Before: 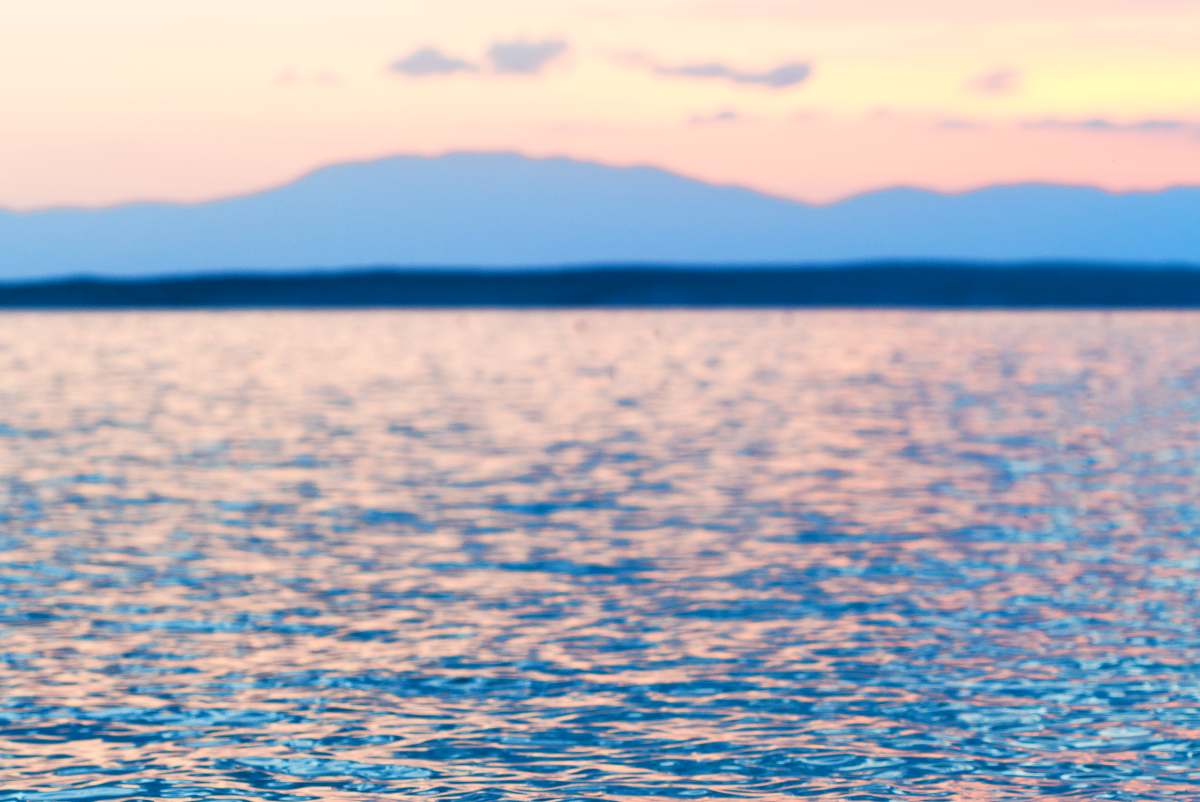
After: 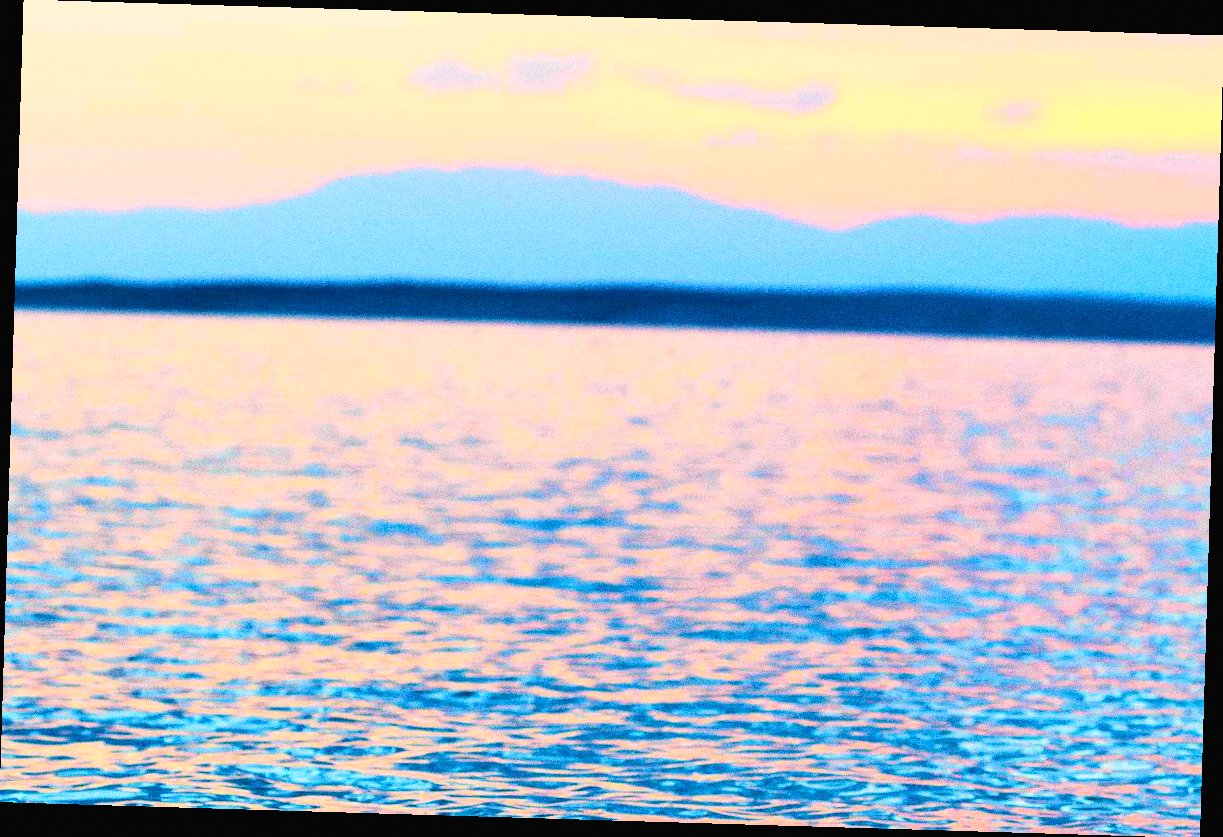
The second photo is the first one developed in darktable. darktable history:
rotate and perspective: rotation 1.72°, automatic cropping off
tone curve: curves: ch0 [(0, 0.014) (0.12, 0.096) (0.386, 0.49) (0.54, 0.684) (0.751, 0.855) (0.89, 0.943) (0.998, 0.989)]; ch1 [(0, 0) (0.133, 0.099) (0.437, 0.41) (0.5, 0.5) (0.517, 0.536) (0.548, 0.575) (0.582, 0.639) (0.627, 0.692) (0.836, 0.868) (1, 1)]; ch2 [(0, 0) (0.374, 0.341) (0.456, 0.443) (0.478, 0.49) (0.501, 0.5) (0.528, 0.538) (0.55, 0.6) (0.572, 0.633) (0.702, 0.775) (1, 1)], color space Lab, independent channels, preserve colors none
contrast brightness saturation: contrast 0.1, brightness 0.02, saturation 0.02
grain: strength 49.07%
